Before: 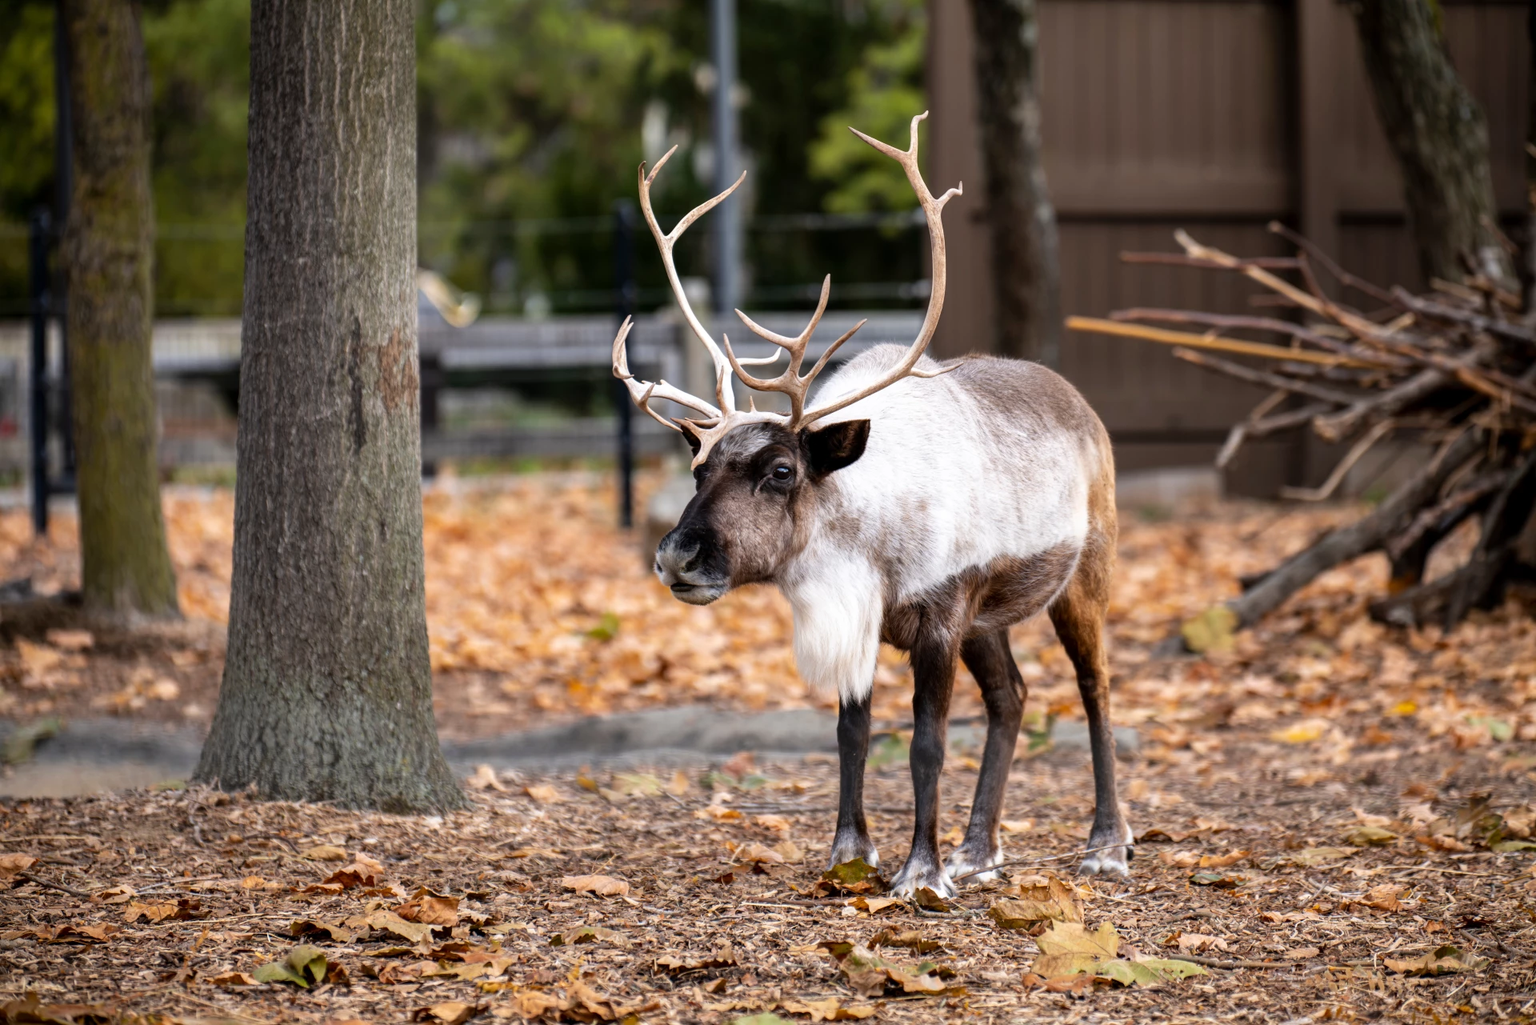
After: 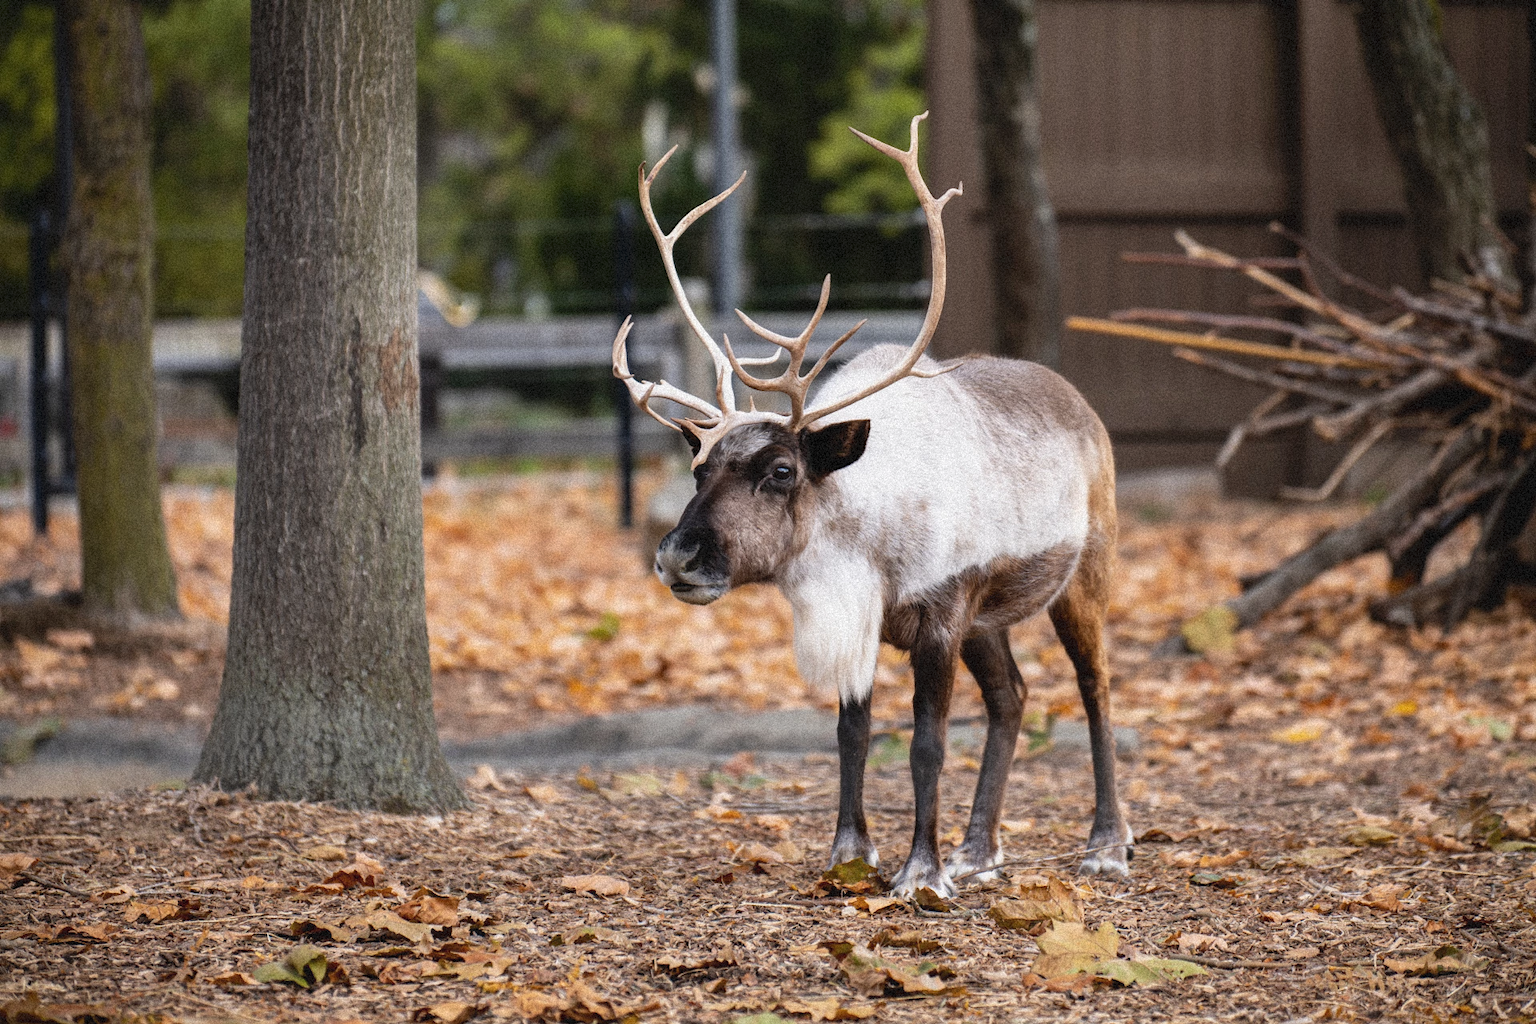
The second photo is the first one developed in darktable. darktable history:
grain: coarseness 9.38 ISO, strength 34.99%, mid-tones bias 0%
contrast brightness saturation: contrast -0.1, saturation -0.1
